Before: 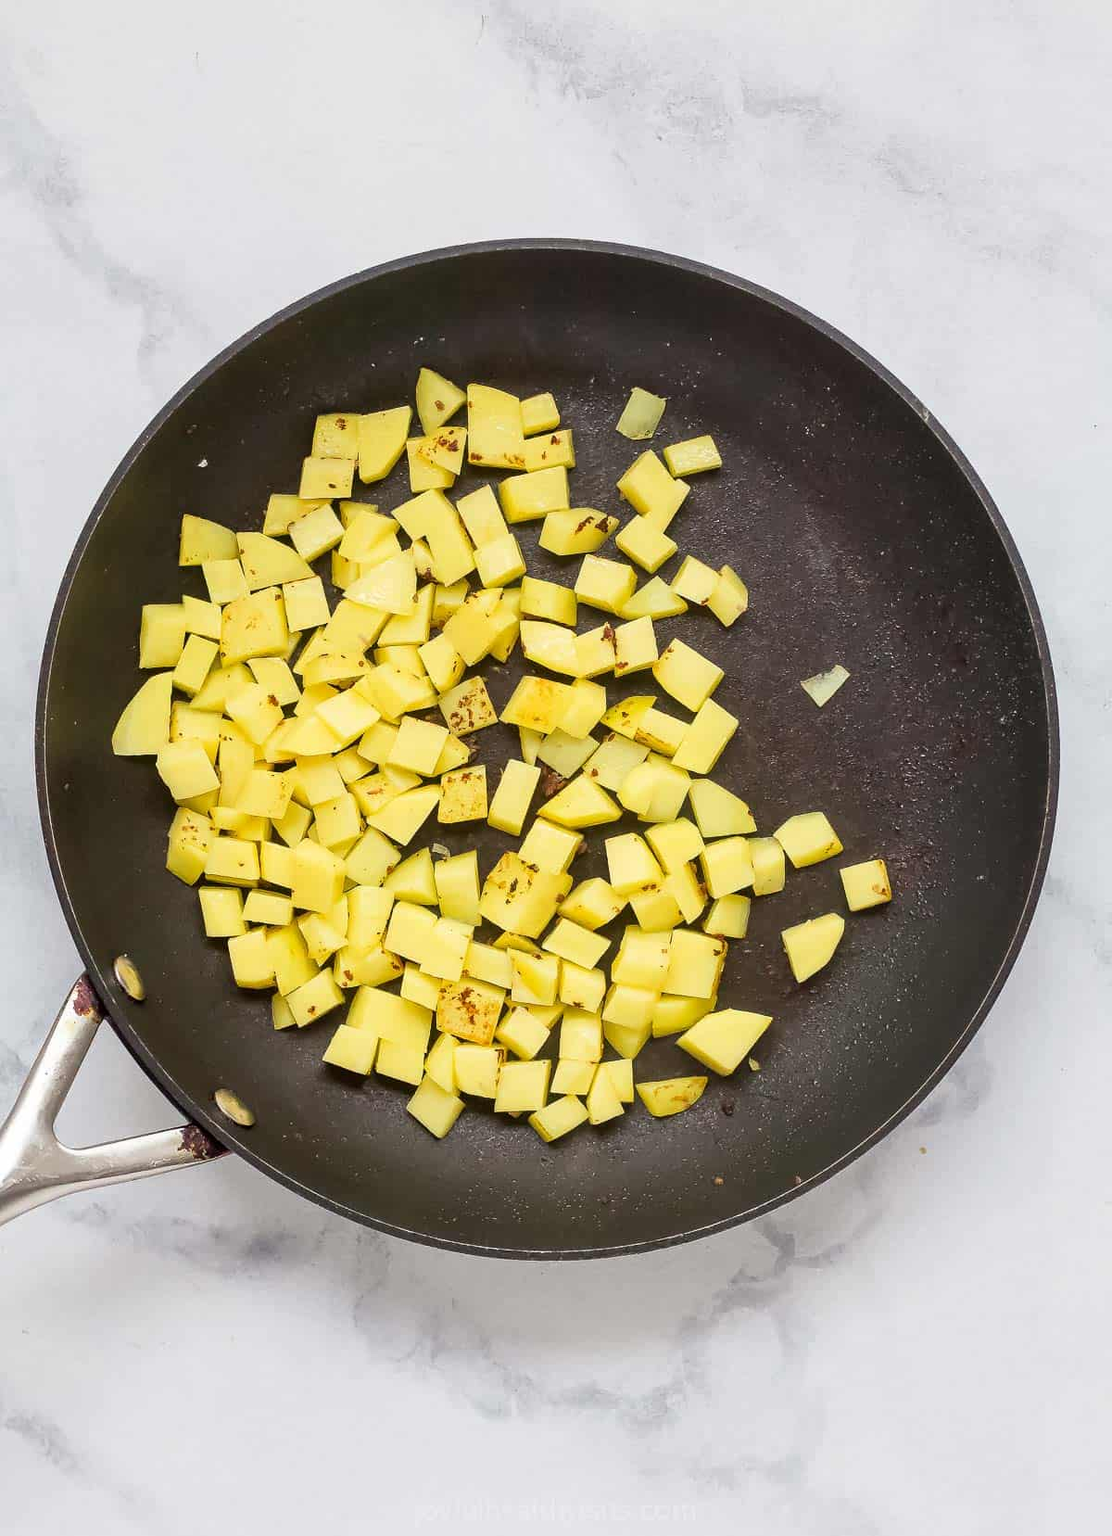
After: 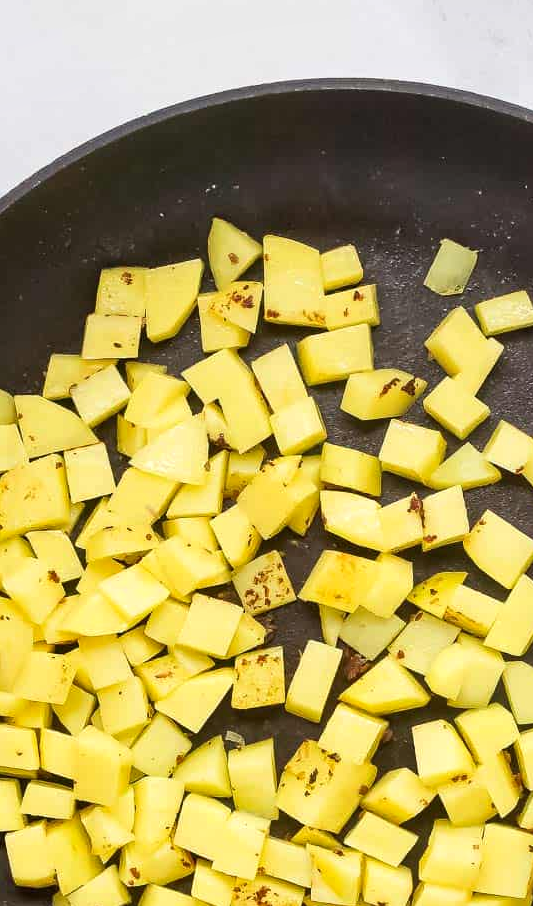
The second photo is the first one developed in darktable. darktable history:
shadows and highlights: shadows 37.18, highlights -27.02, soften with gaussian
exposure: exposure 0.127 EV, compensate highlight preservation false
crop: left 20.153%, top 10.81%, right 35.354%, bottom 34.475%
